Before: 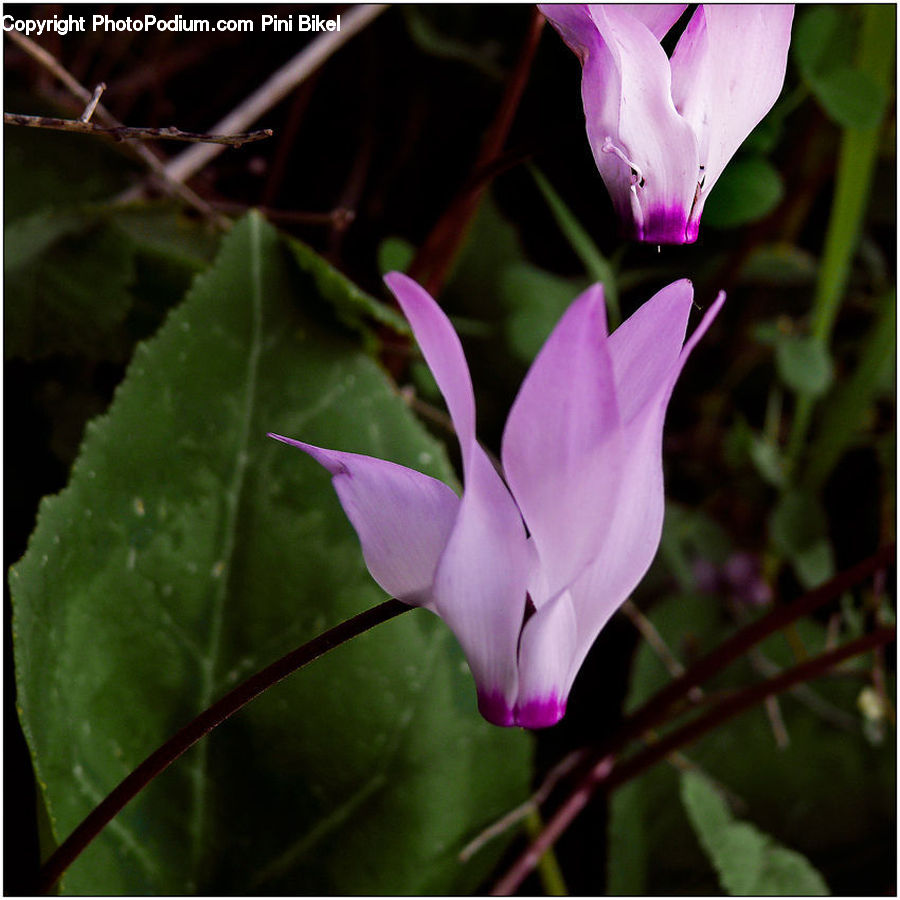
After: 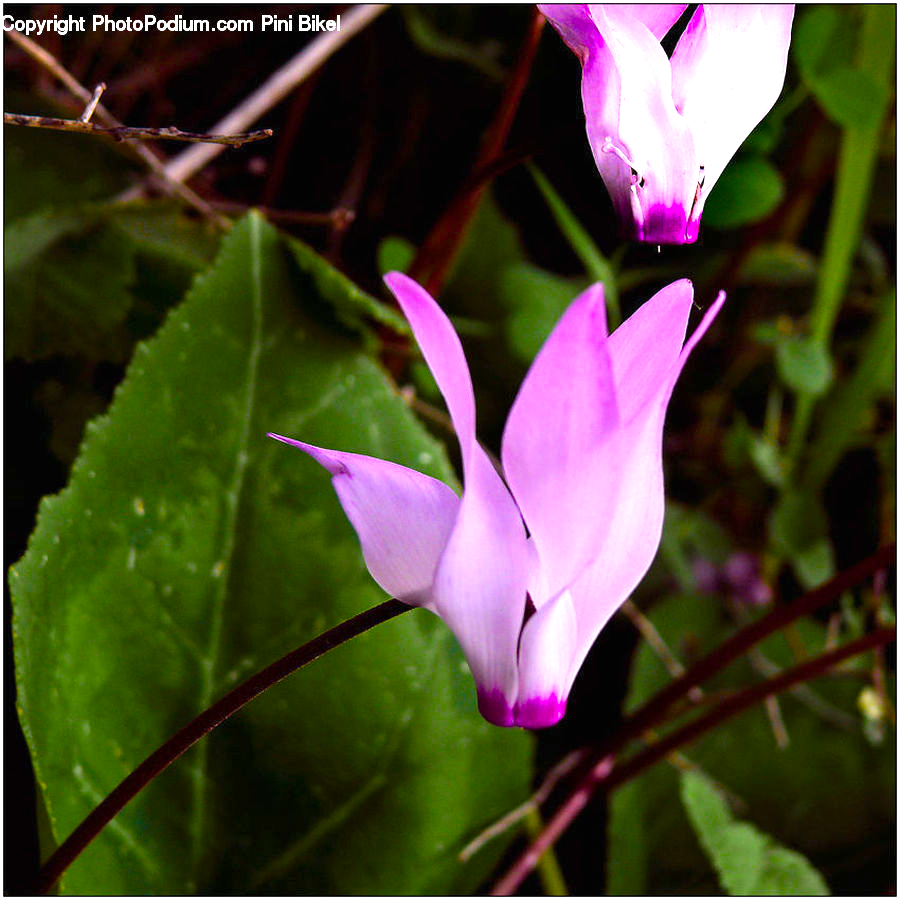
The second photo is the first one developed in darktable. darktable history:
exposure: black level correction 0, exposure 0.95 EV, compensate exposure bias true, compensate highlight preservation false
color balance rgb: perceptual saturation grading › global saturation 30%, global vibrance 20%
